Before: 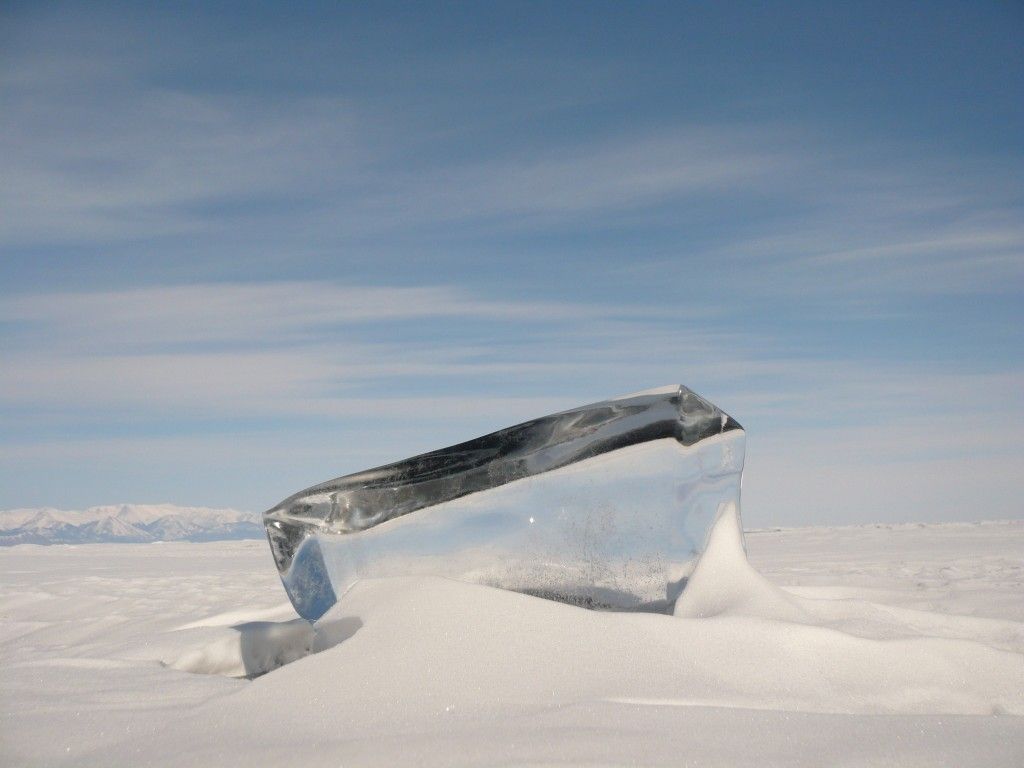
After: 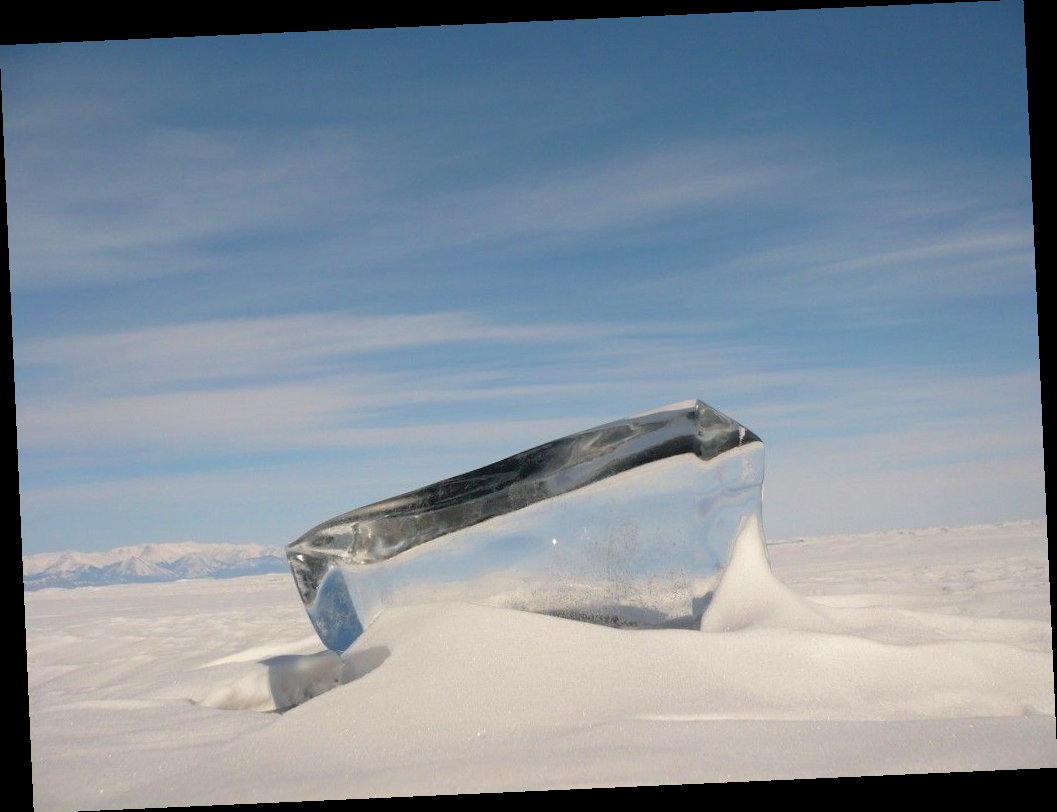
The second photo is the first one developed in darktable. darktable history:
rotate and perspective: rotation -2.56°, automatic cropping off
velvia: on, module defaults
base curve: curves: ch0 [(0, 0) (0.472, 0.455) (1, 1)], preserve colors none
